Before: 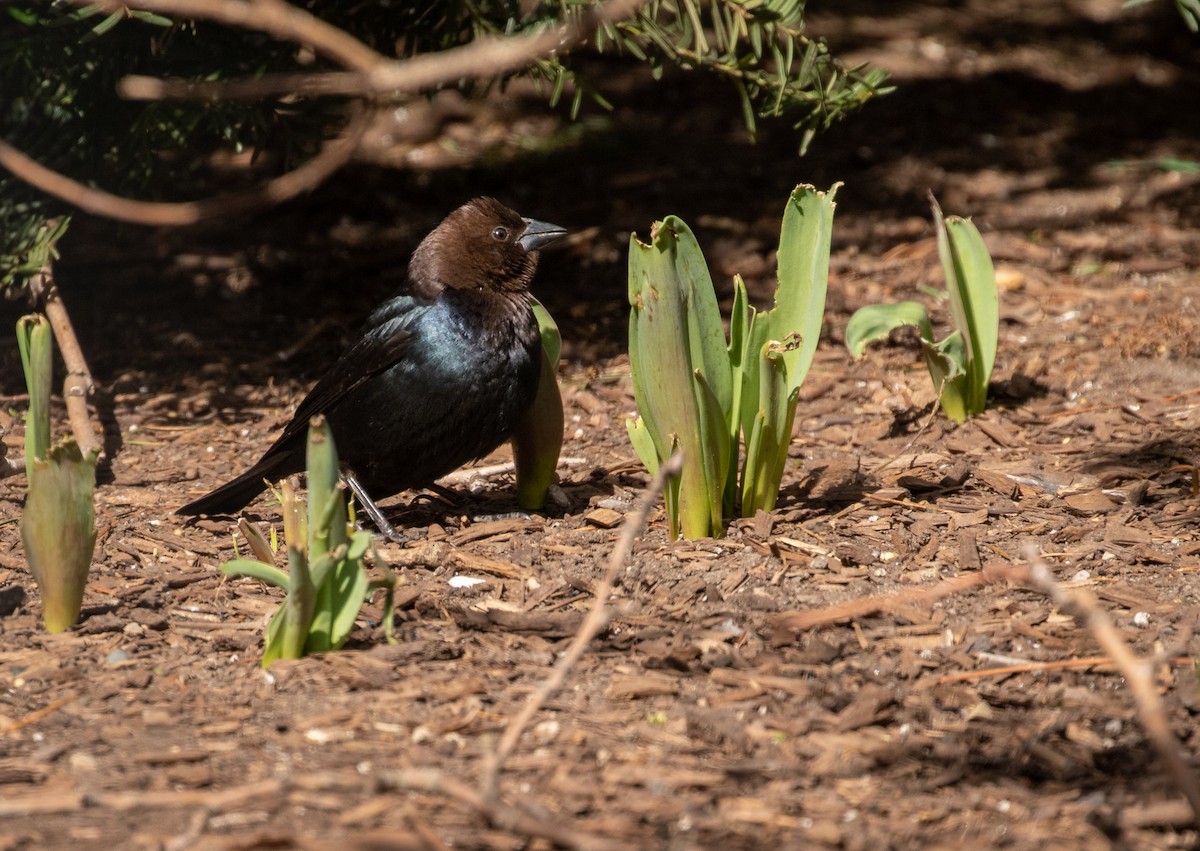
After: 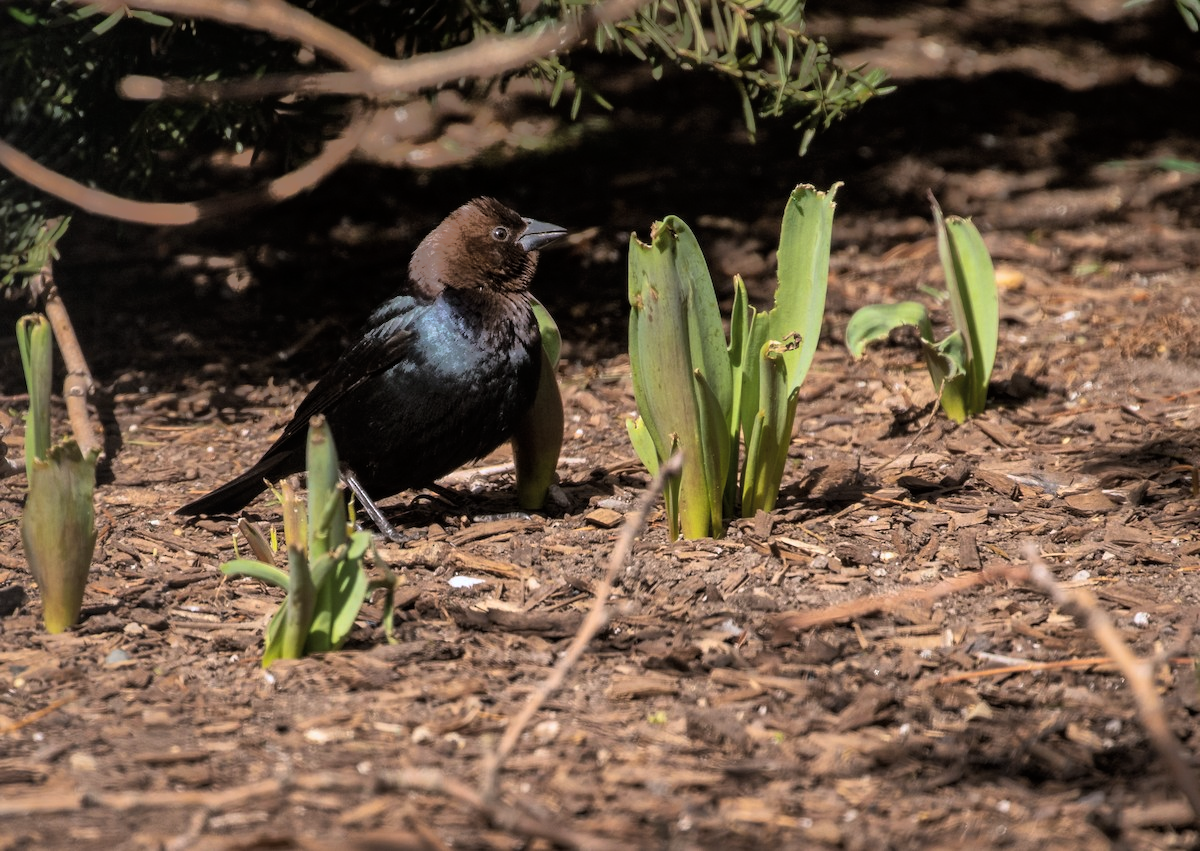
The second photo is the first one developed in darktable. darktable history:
shadows and highlights: shadows 60, highlights -60
white balance: red 0.984, blue 1.059
tone curve: curves: ch0 [(0, 0) (0.042, 0.01) (0.223, 0.123) (0.59, 0.574) (0.802, 0.868) (1, 1)], color space Lab, linked channels, preserve colors none
